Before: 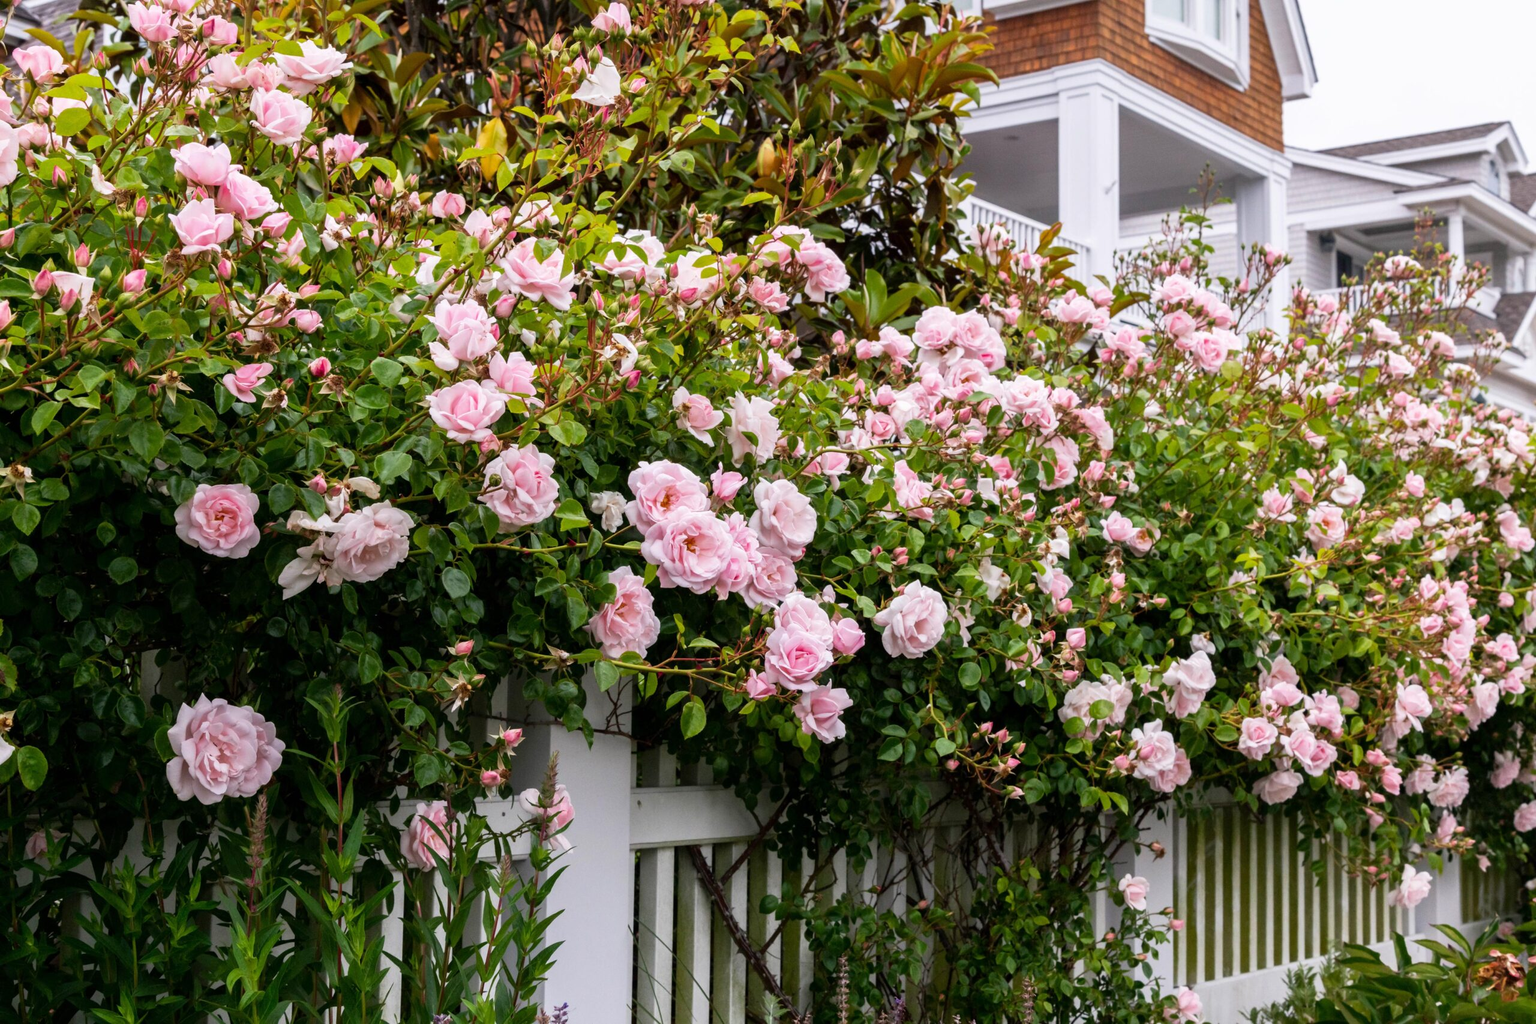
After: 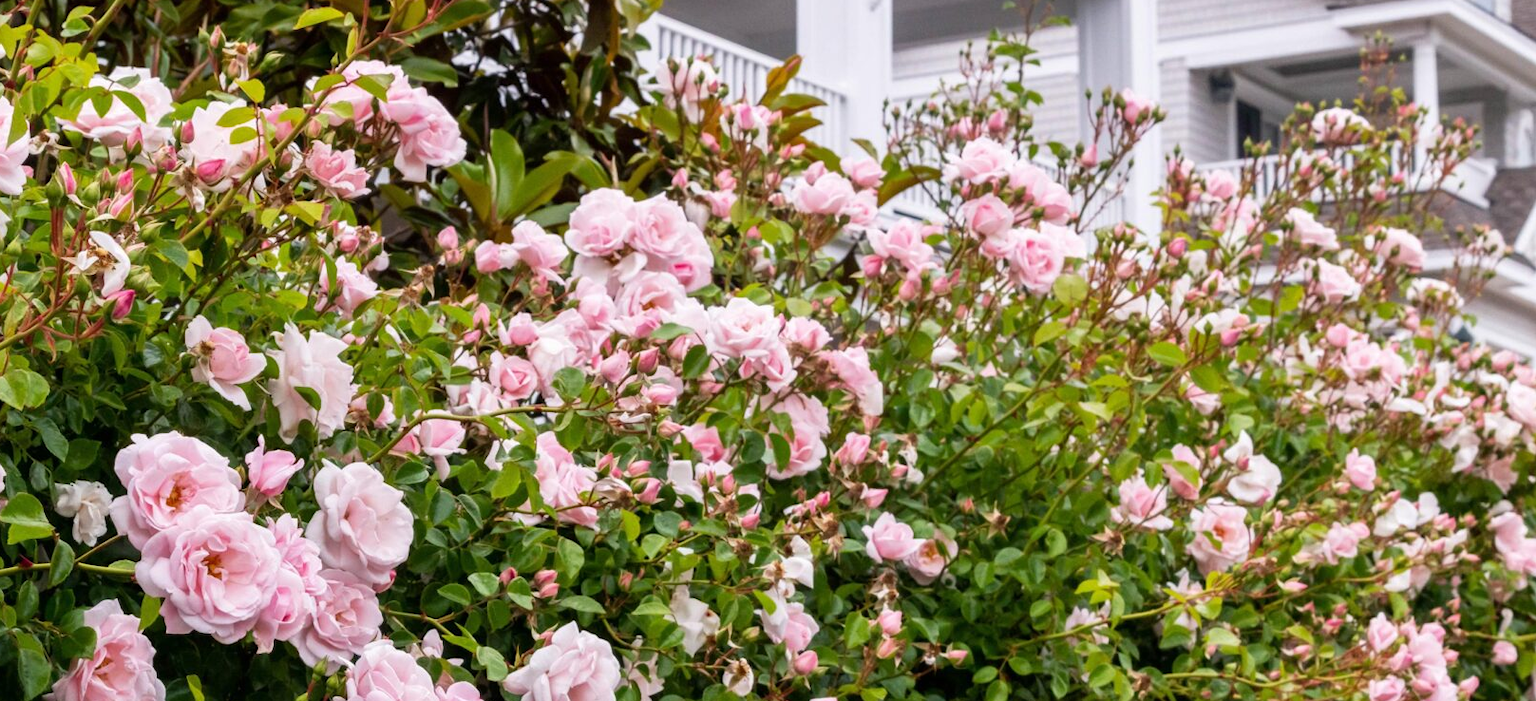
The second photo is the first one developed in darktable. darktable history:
crop: left 36.175%, top 18.337%, right 0.63%, bottom 38.288%
